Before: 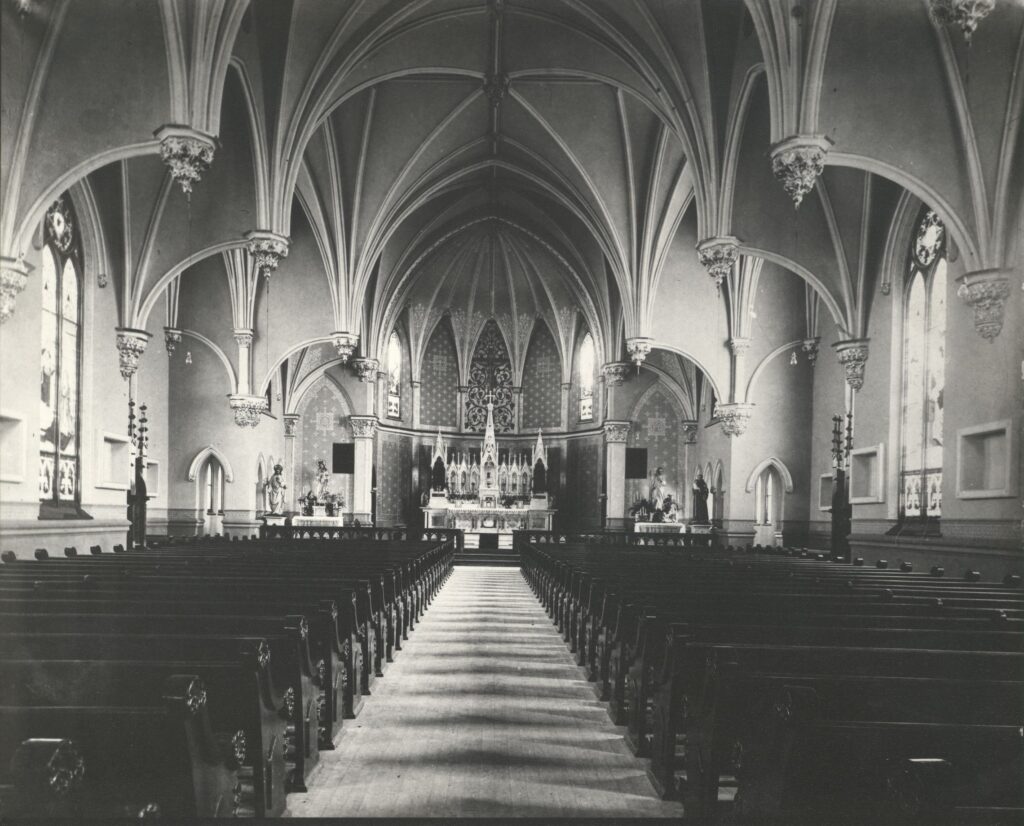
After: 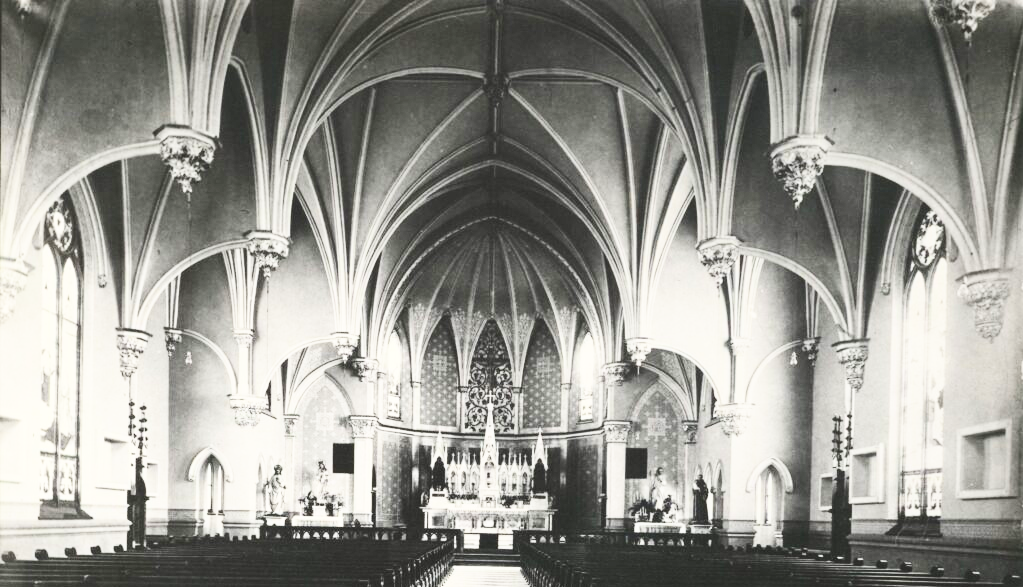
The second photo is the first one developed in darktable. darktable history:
crop: right 0.001%, bottom 28.84%
base curve: curves: ch0 [(0, 0) (0.204, 0.334) (0.55, 0.733) (1, 1)], preserve colors none
contrast brightness saturation: contrast 0.41, brightness 0.054, saturation 0.252
